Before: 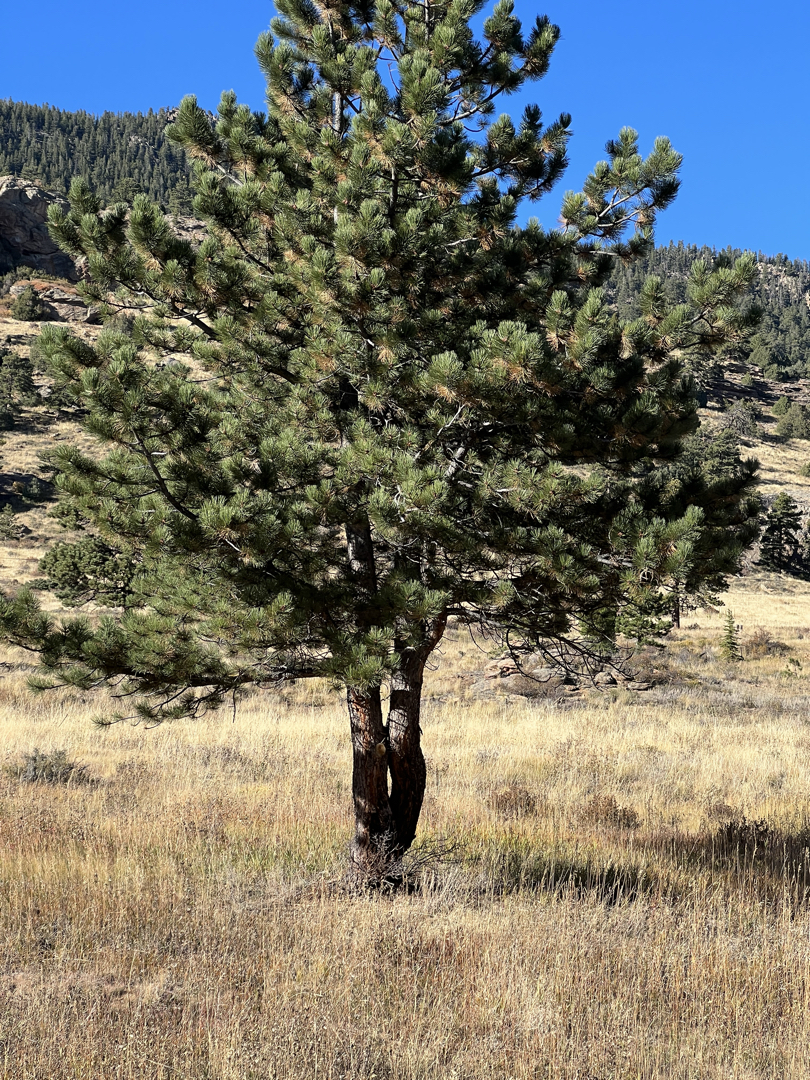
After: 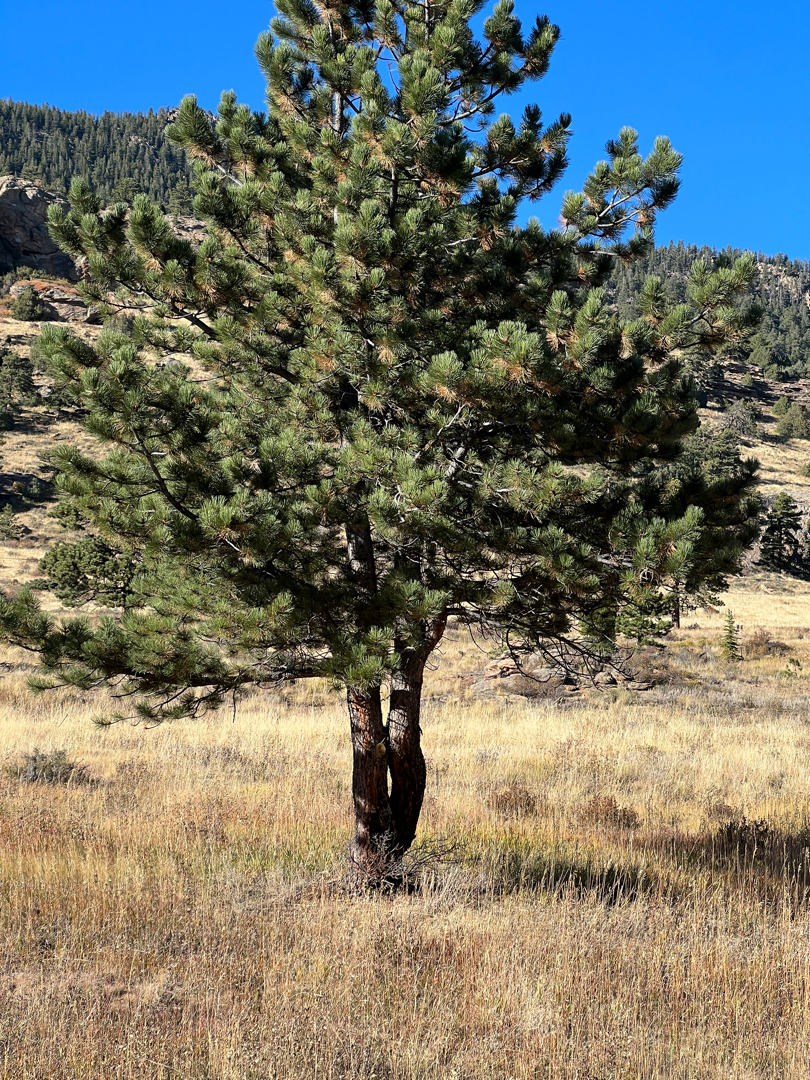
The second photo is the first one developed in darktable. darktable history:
shadows and highlights: shadows 29.49, highlights -30.4, low approximation 0.01, soften with gaussian
